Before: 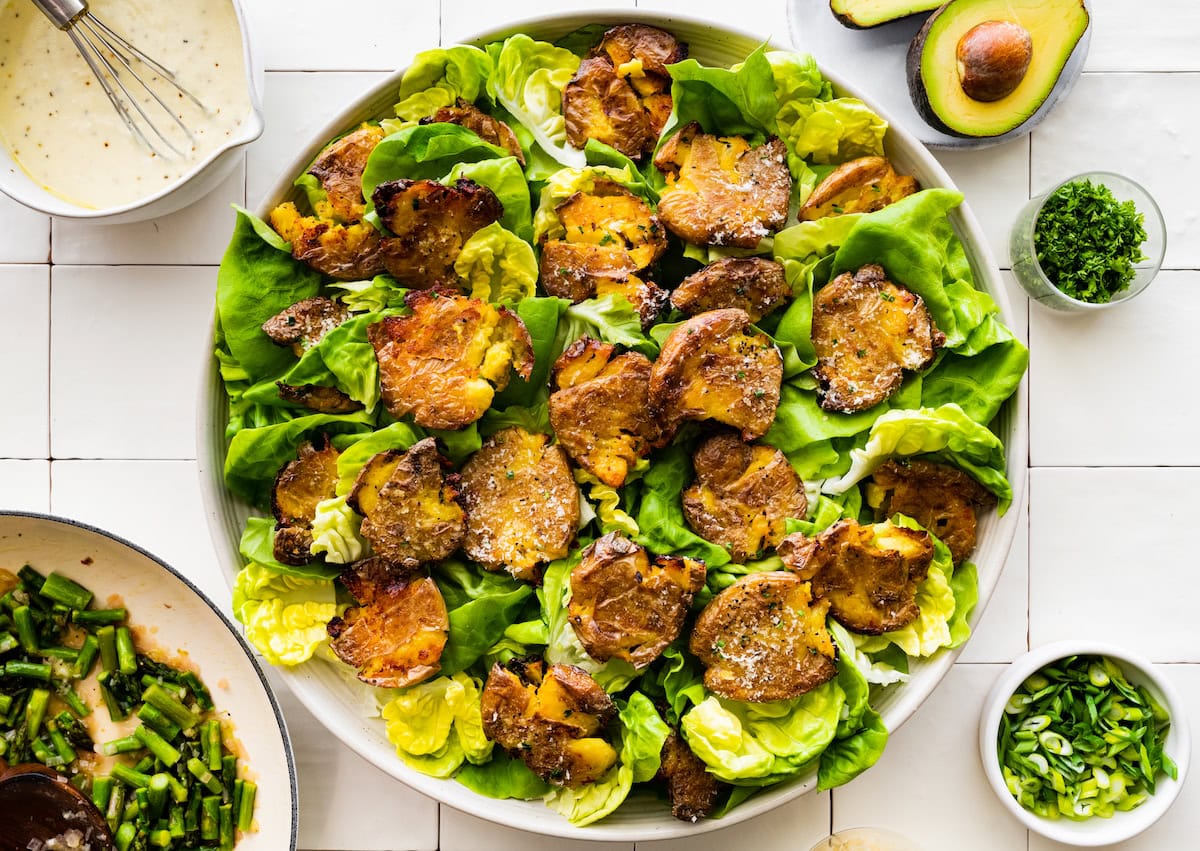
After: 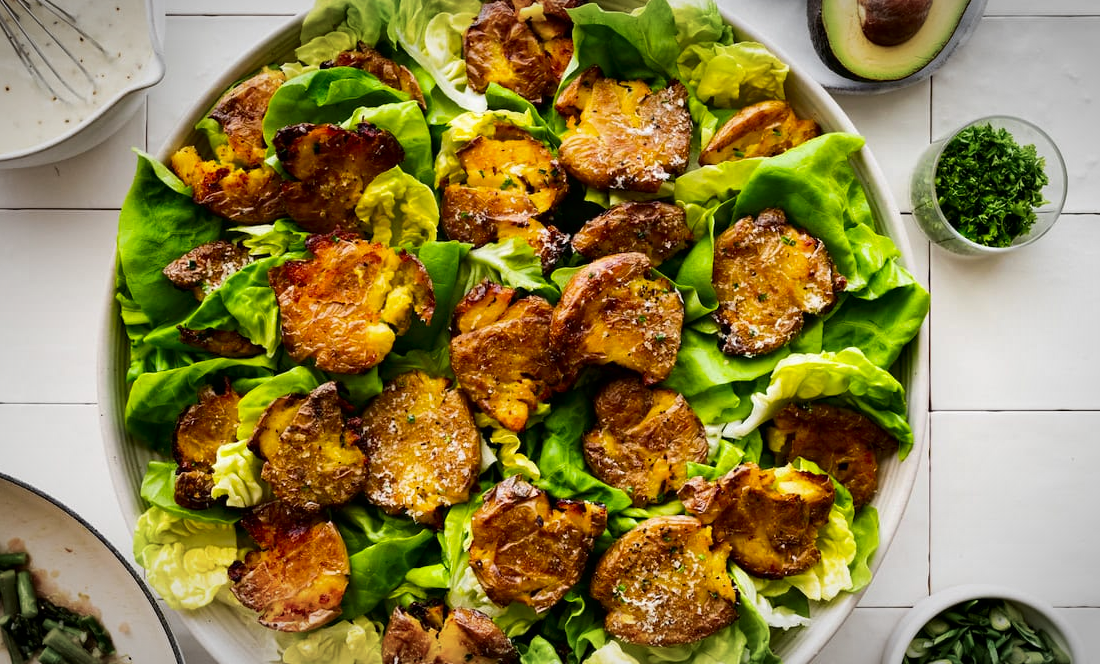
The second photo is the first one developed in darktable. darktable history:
crop: left 8.278%, top 6.604%, bottom 15.364%
vignetting: automatic ratio true
contrast brightness saturation: contrast 0.068, brightness -0.145, saturation 0.112
